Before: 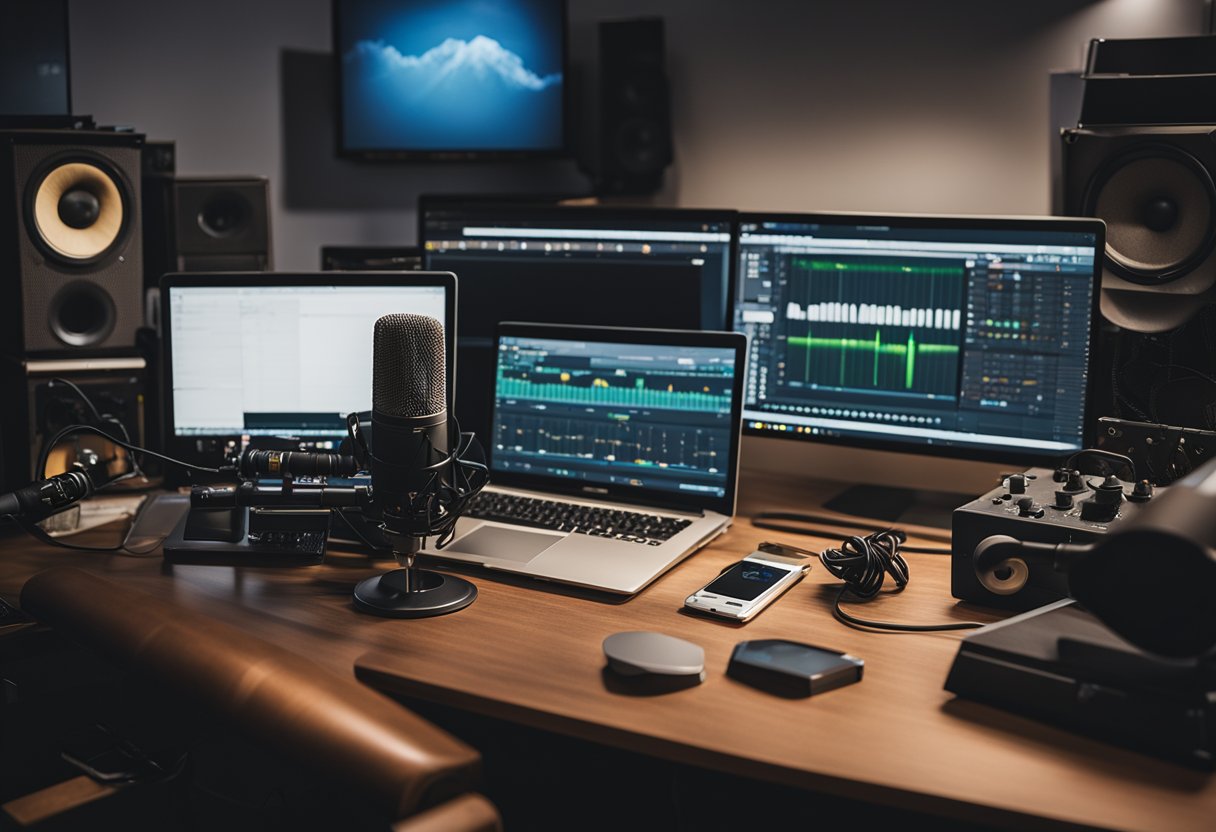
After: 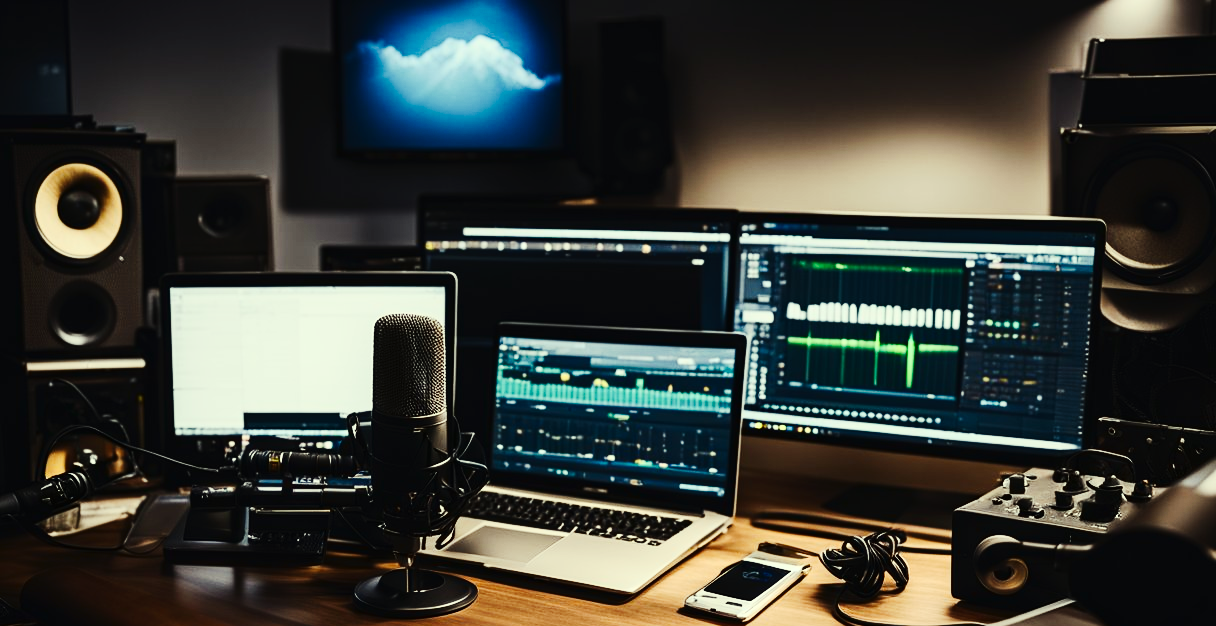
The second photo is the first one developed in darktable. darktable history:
color correction: highlights a* -5.77, highlights b* 10.65
crop: bottom 24.734%
tone curve: curves: ch0 [(0, 0) (0.003, 0.002) (0.011, 0.009) (0.025, 0.019) (0.044, 0.031) (0.069, 0.04) (0.1, 0.059) (0.136, 0.092) (0.177, 0.134) (0.224, 0.192) (0.277, 0.262) (0.335, 0.348) (0.399, 0.446) (0.468, 0.554) (0.543, 0.646) (0.623, 0.731) (0.709, 0.807) (0.801, 0.867) (0.898, 0.931) (1, 1)], preserve colors none
contrast brightness saturation: contrast 0.294
